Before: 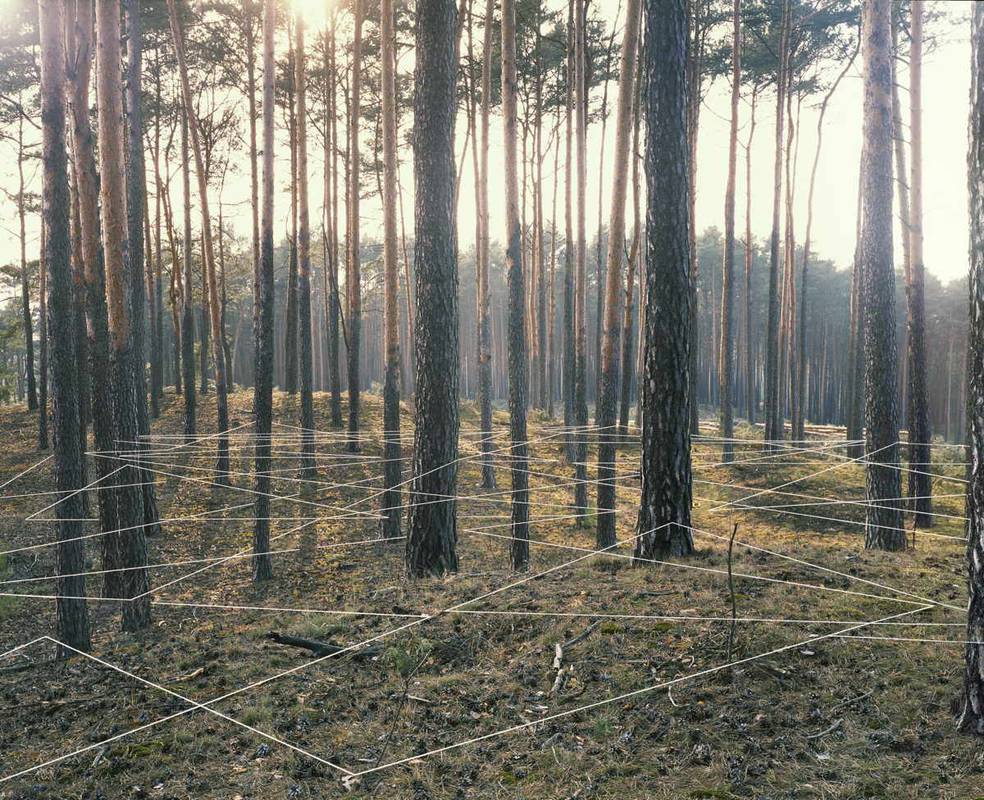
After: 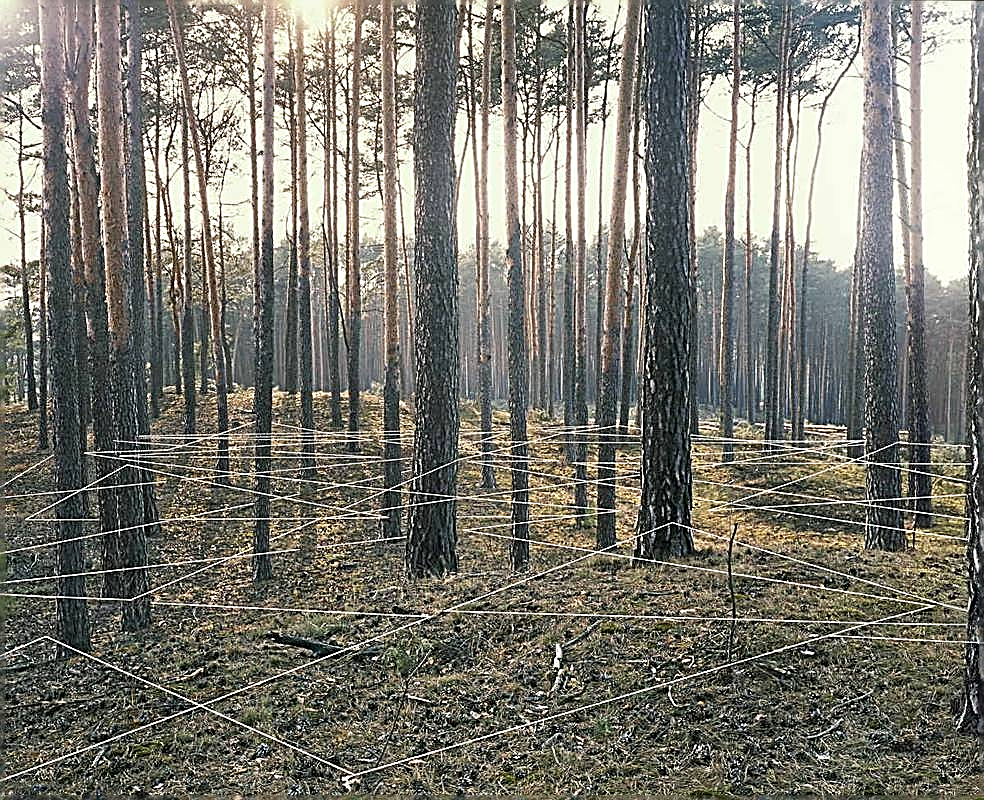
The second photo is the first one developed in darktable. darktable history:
sharpen: amount 1.984
